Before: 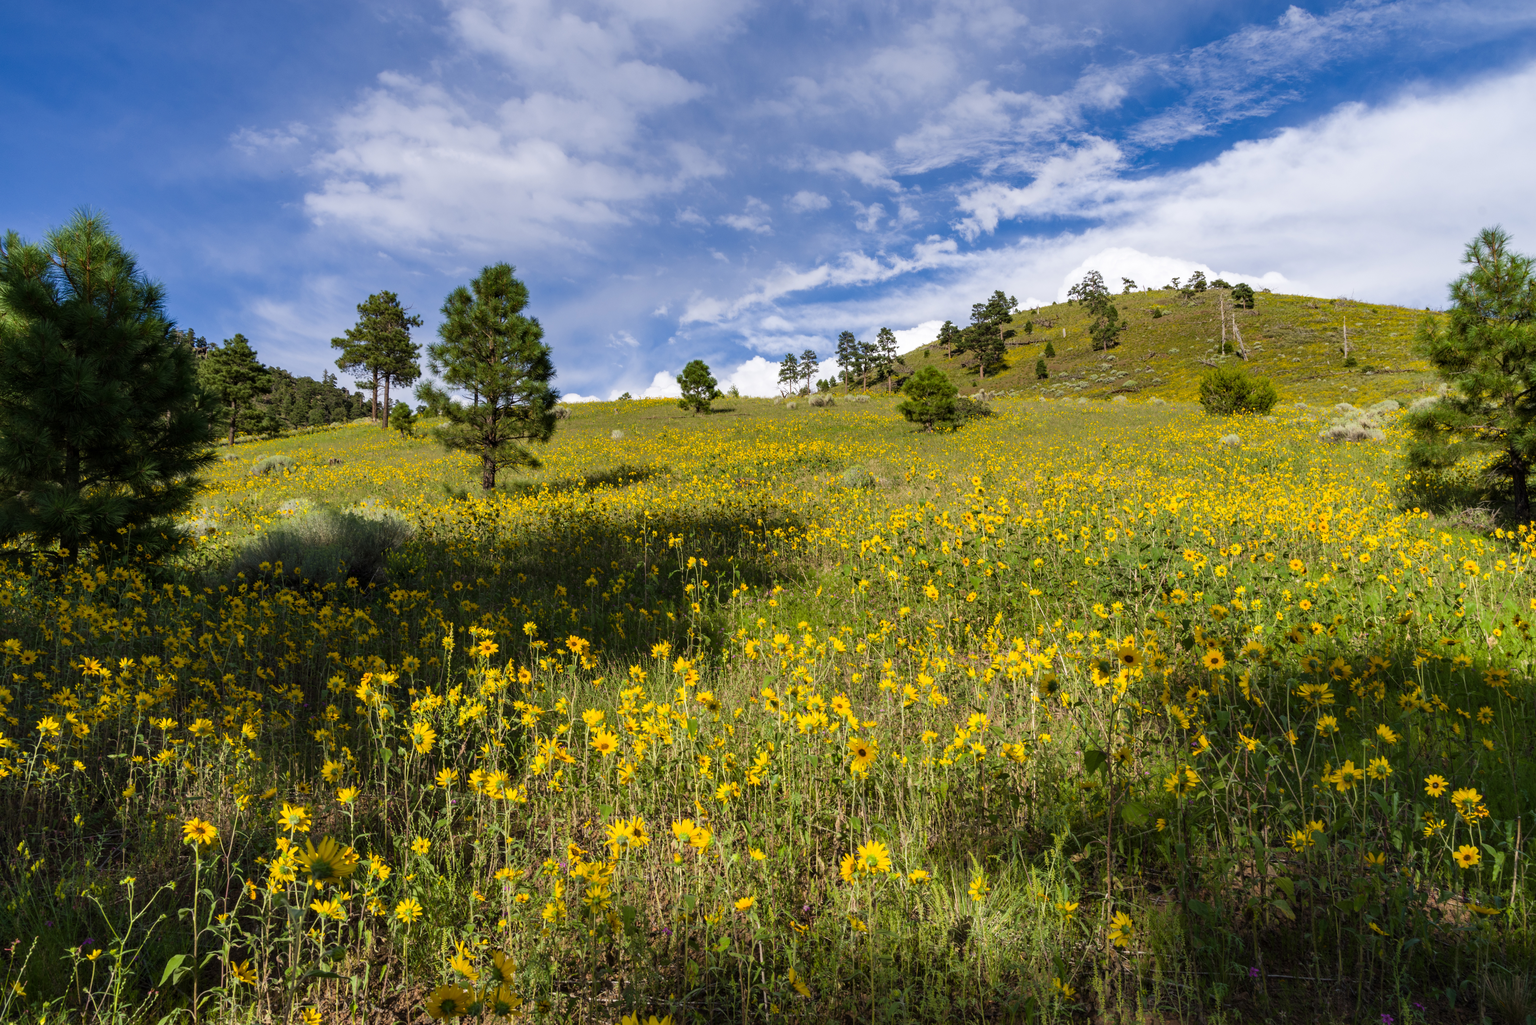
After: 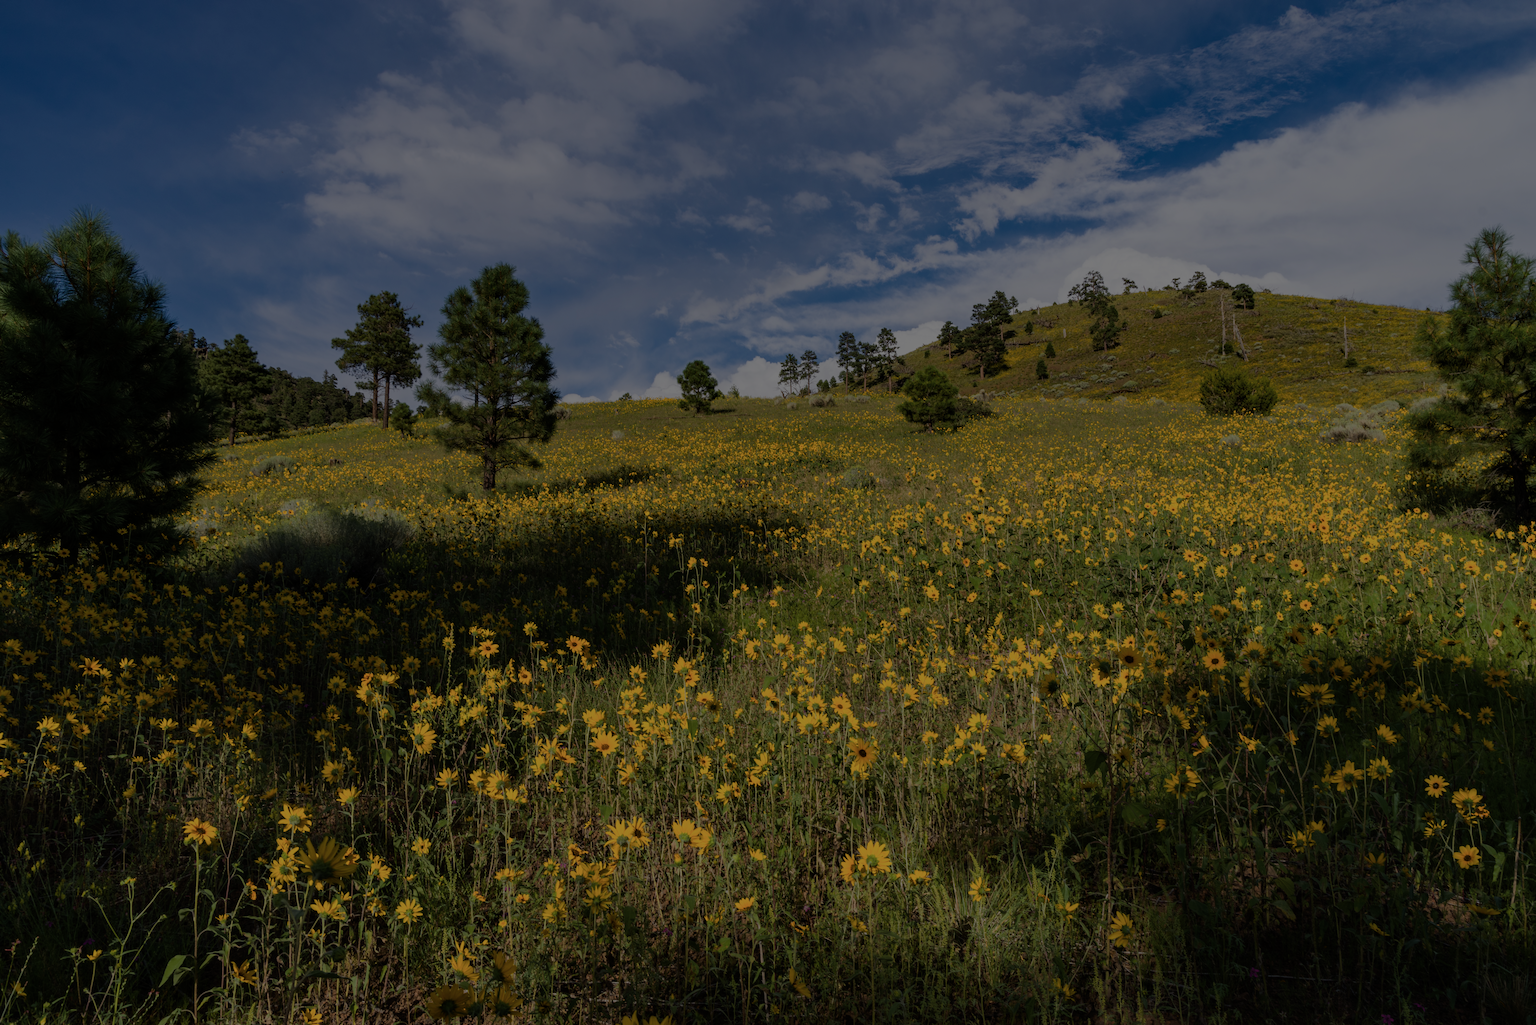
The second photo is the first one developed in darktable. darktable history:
color zones: curves: ch0 [(0.018, 0.548) (0.197, 0.654) (0.425, 0.447) (0.605, 0.658) (0.732, 0.579)]; ch1 [(0.105, 0.531) (0.224, 0.531) (0.386, 0.39) (0.618, 0.456) (0.732, 0.456) (0.956, 0.421)]; ch2 [(0.039, 0.583) (0.215, 0.465) (0.399, 0.544) (0.465, 0.548) (0.614, 0.447) (0.724, 0.43) (0.882, 0.623) (0.956, 0.632)]
exposure: exposure -2.368 EV, compensate highlight preservation false
